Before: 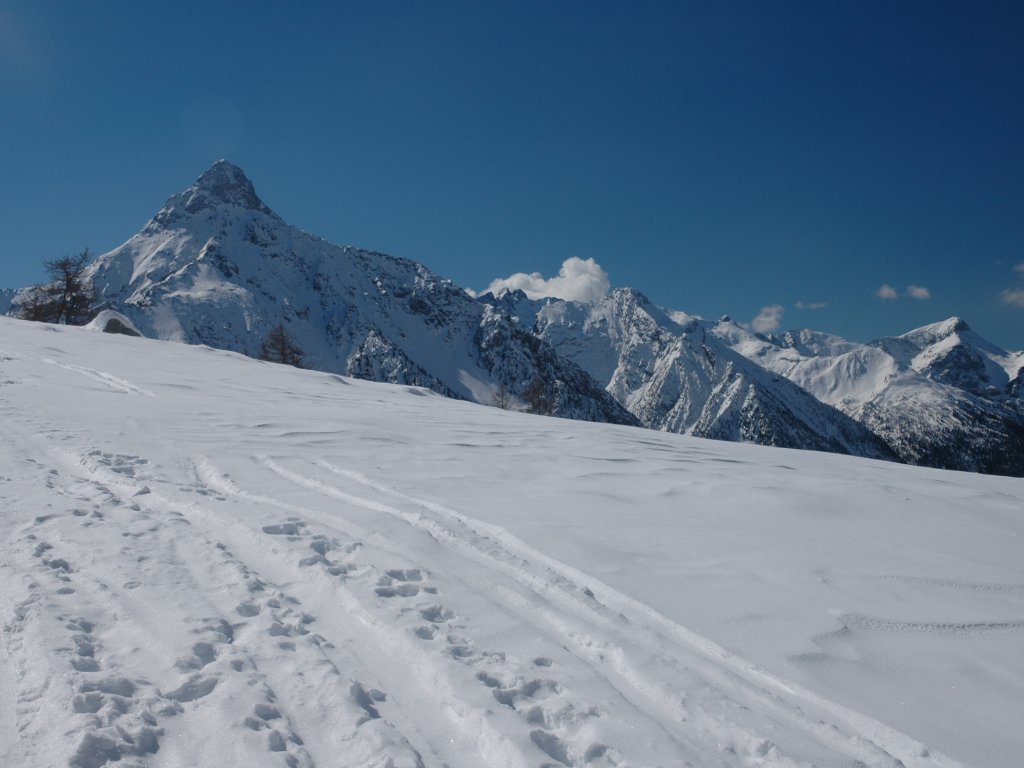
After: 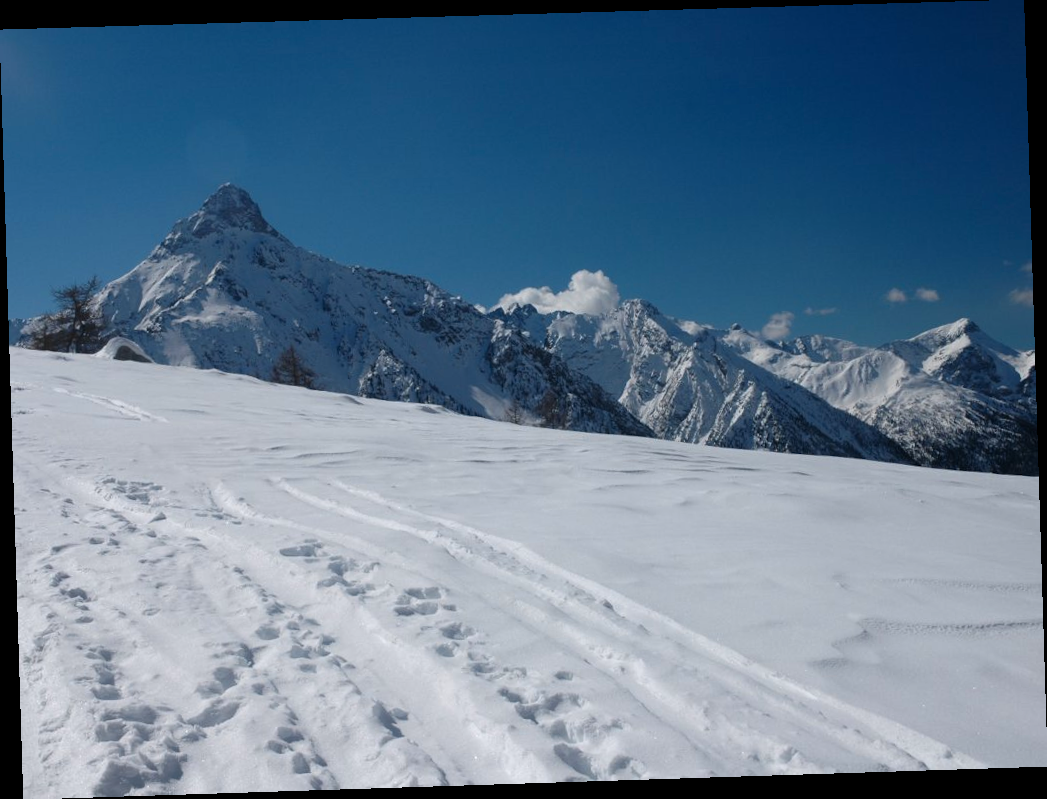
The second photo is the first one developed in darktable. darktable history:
rotate and perspective: rotation -1.77°, lens shift (horizontal) 0.004, automatic cropping off
color balance: contrast 10%
shadows and highlights: shadows 0, highlights 40
